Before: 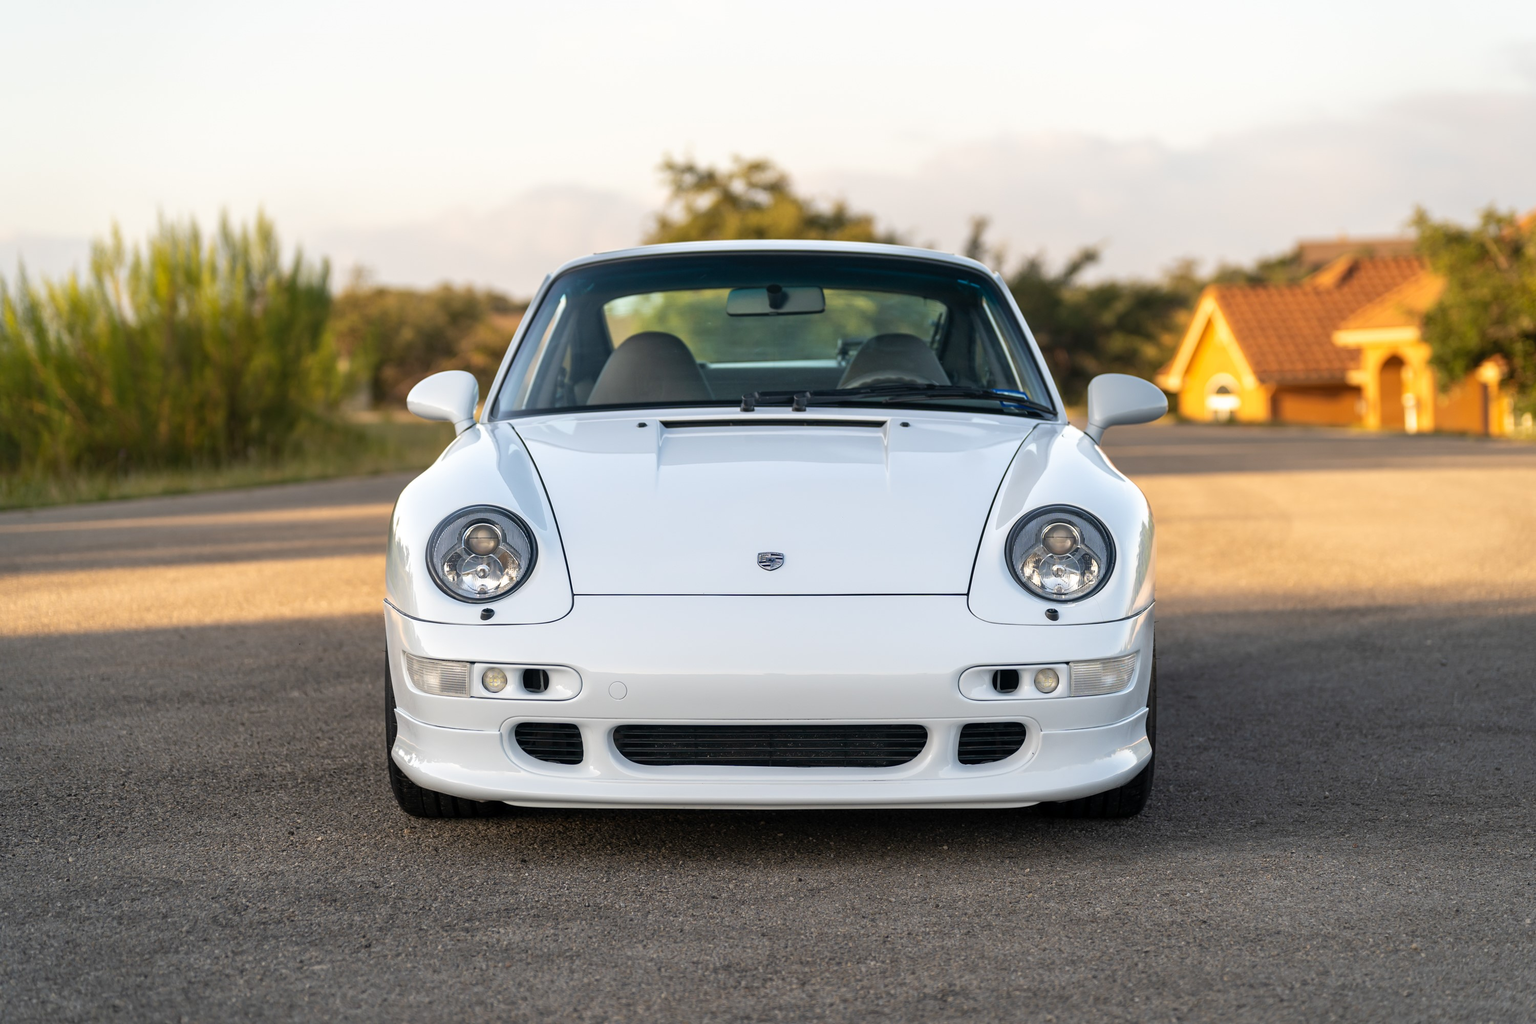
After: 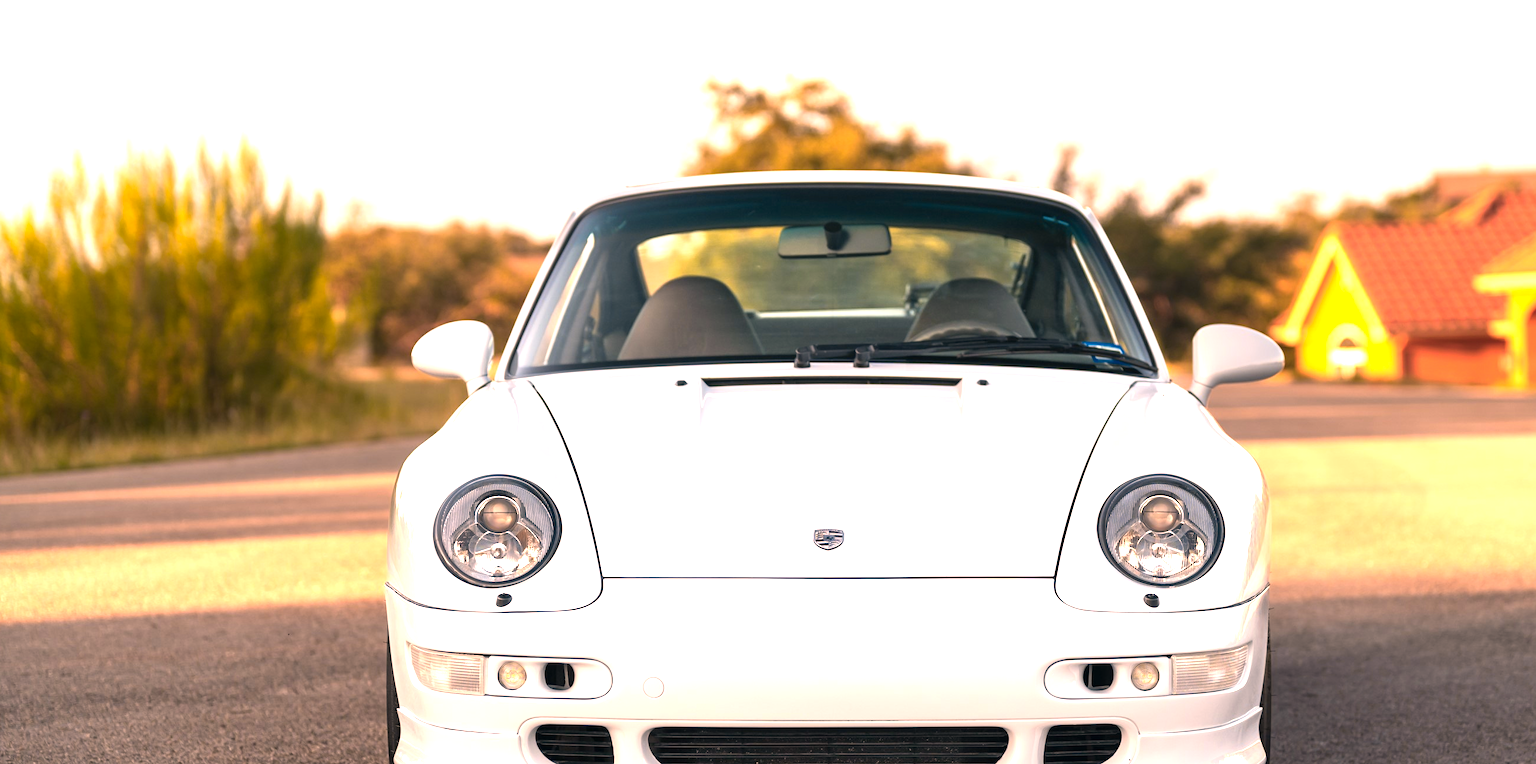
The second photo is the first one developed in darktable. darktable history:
color correction: highlights a* 11.35, highlights b* 11.85
crop: left 3.149%, top 8.922%, right 9.648%, bottom 25.933%
exposure: exposure 0.733 EV, compensate highlight preservation false
color balance rgb: highlights gain › chroma 2.019%, highlights gain › hue 45.68°, perceptual saturation grading › global saturation 0.514%, hue shift -10.79°, perceptual brilliance grading › global brilliance 1.573%, perceptual brilliance grading › highlights 7.598%, perceptual brilliance grading › shadows -3.752%
